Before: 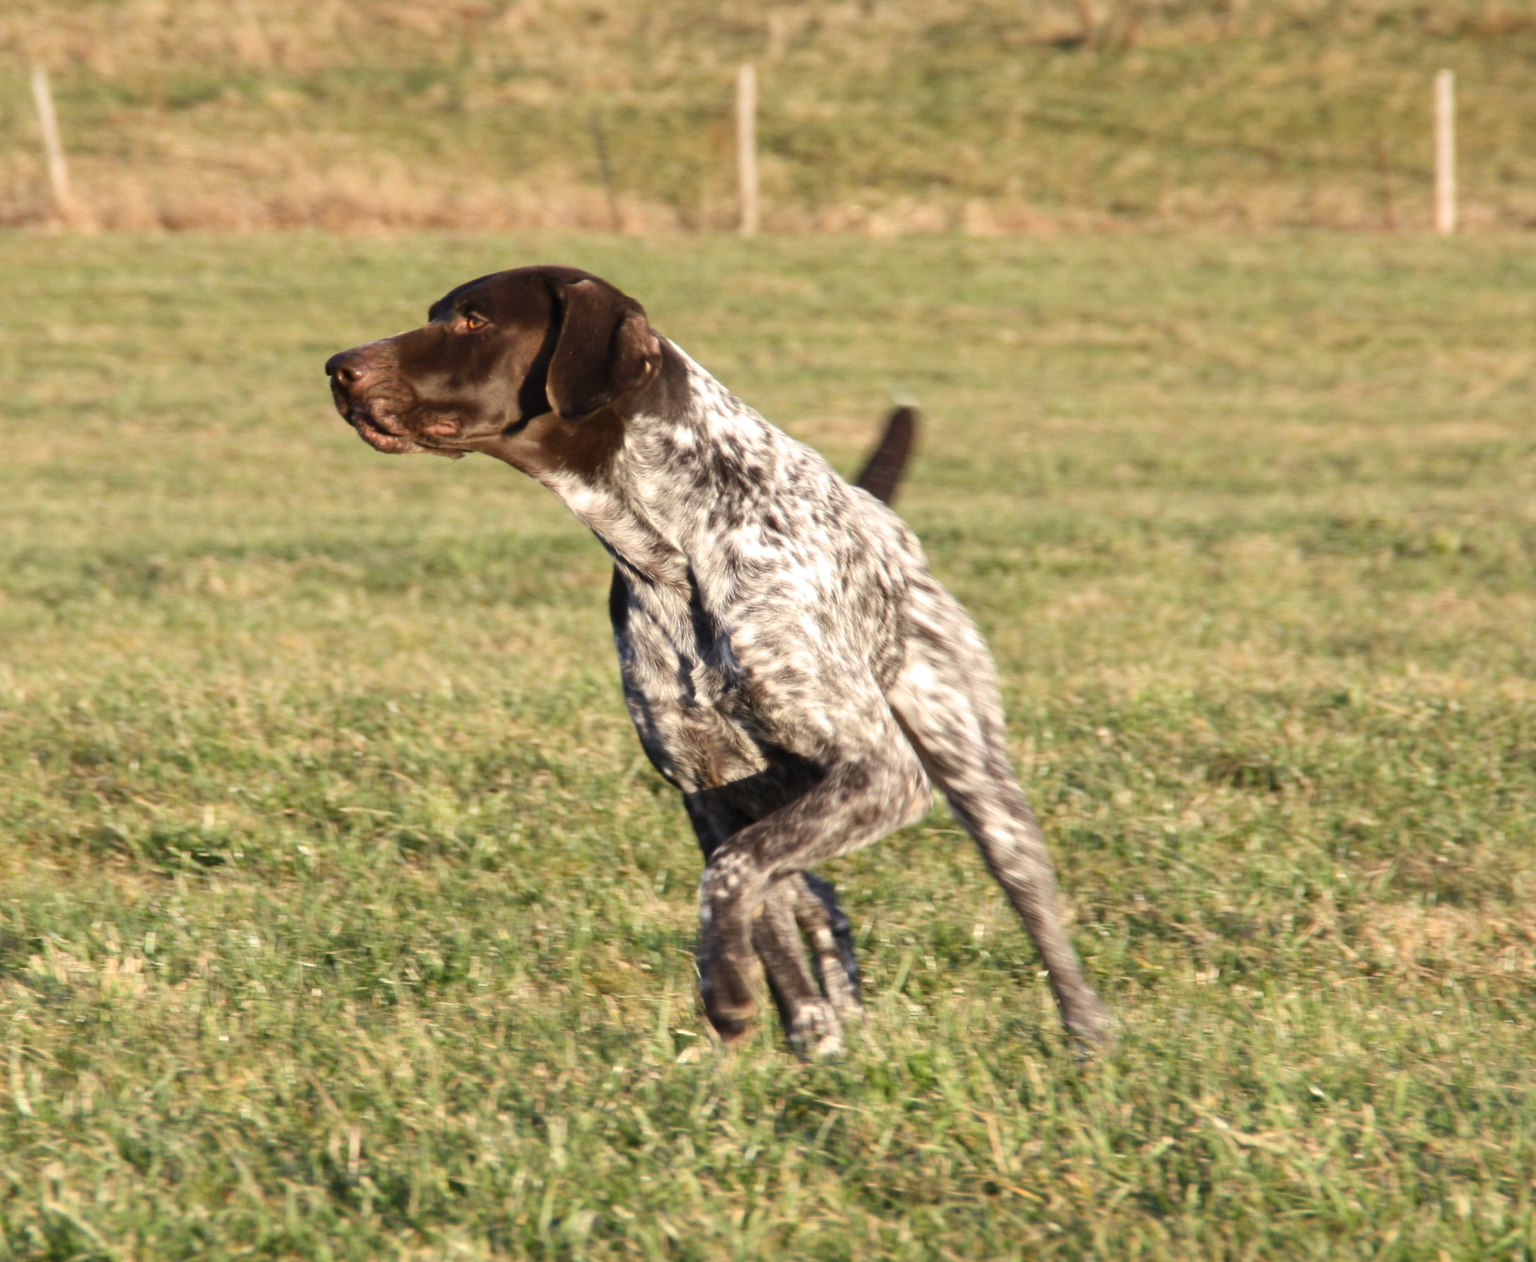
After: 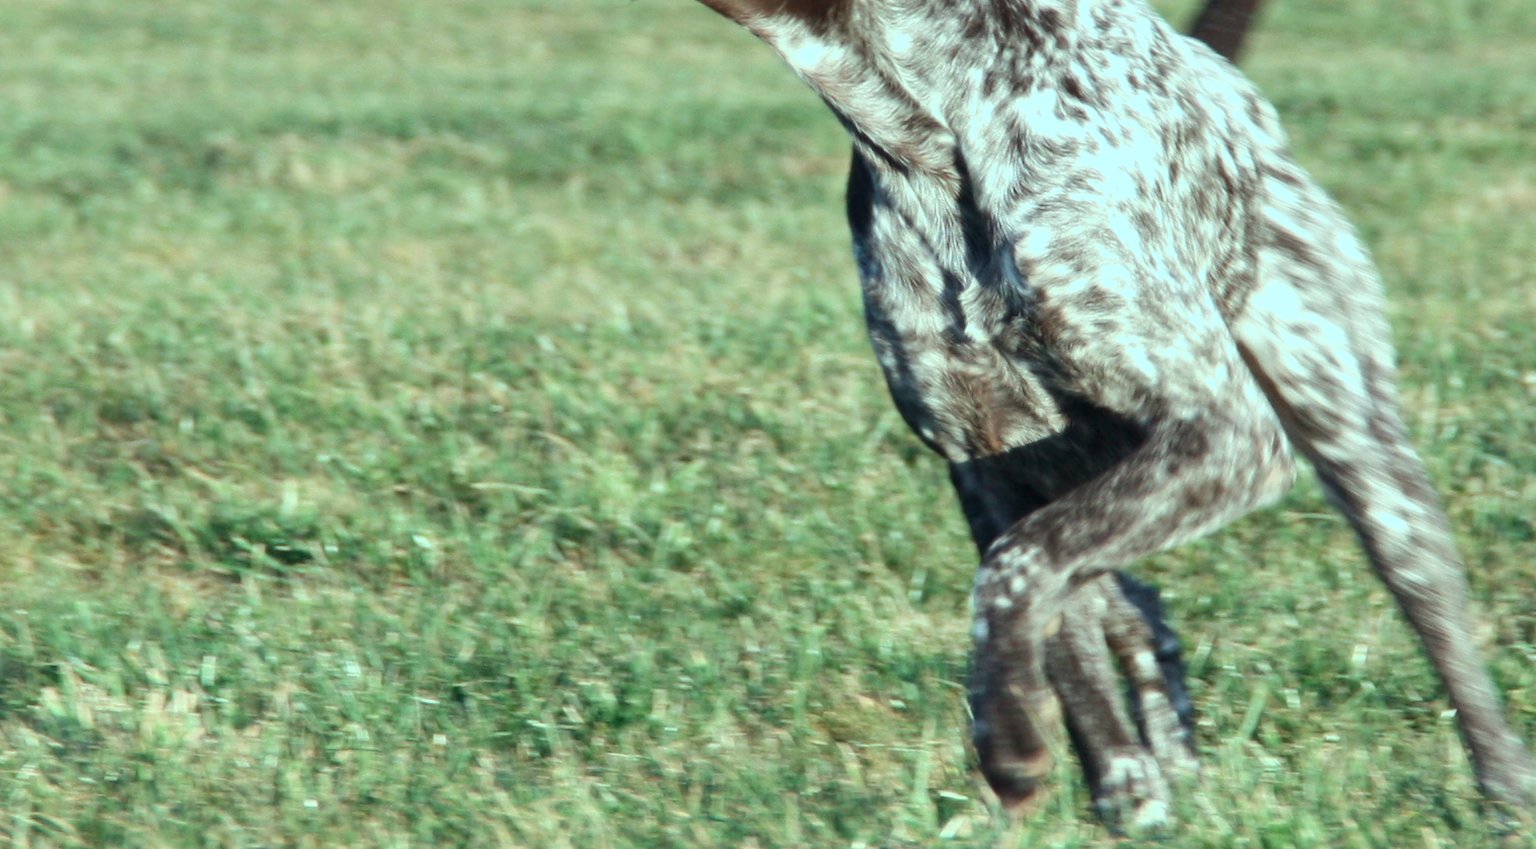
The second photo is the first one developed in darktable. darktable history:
white balance: red 1.08, blue 0.791
crop: top 36.498%, right 27.964%, bottom 14.995%
color calibration: illuminant custom, x 0.432, y 0.395, temperature 3098 K
